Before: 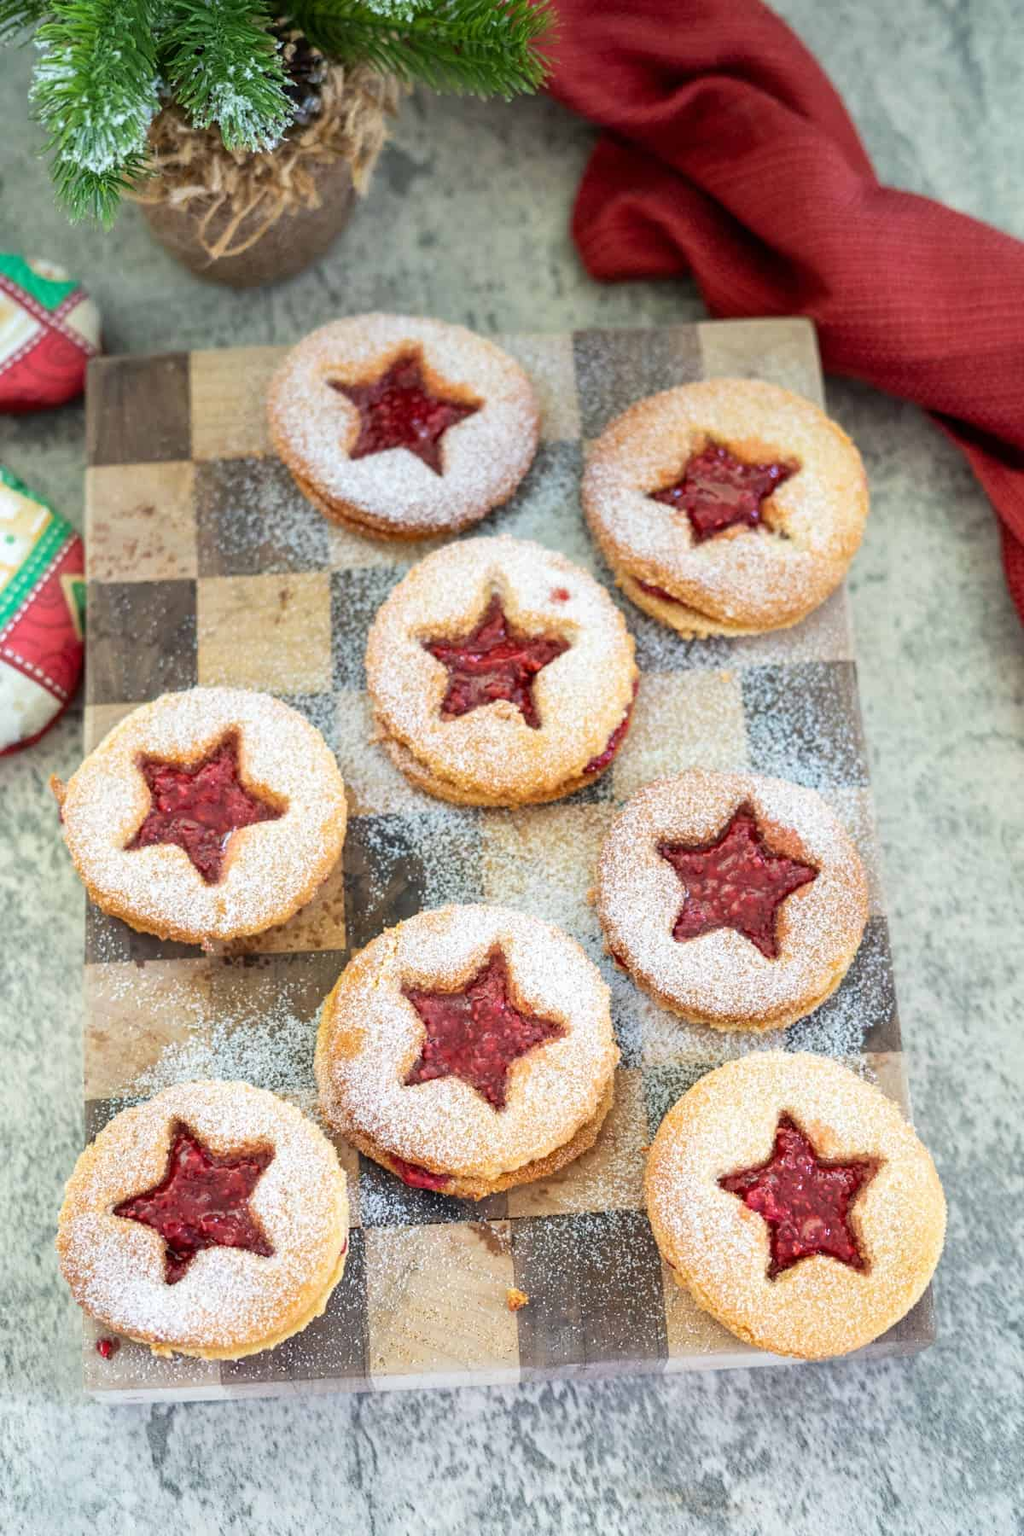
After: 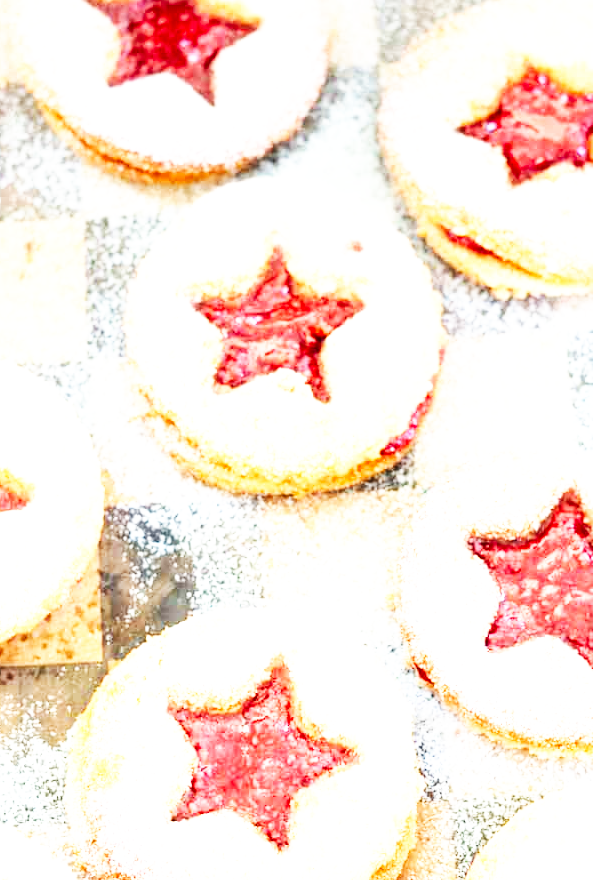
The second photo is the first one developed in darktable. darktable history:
crop: left 25.321%, top 25.056%, right 25.223%, bottom 25.396%
base curve: curves: ch0 [(0, 0) (0.007, 0.004) (0.027, 0.03) (0.046, 0.07) (0.207, 0.54) (0.442, 0.872) (0.673, 0.972) (1, 1)], preserve colors none
exposure: exposure 0.99 EV, compensate exposure bias true, compensate highlight preservation false
